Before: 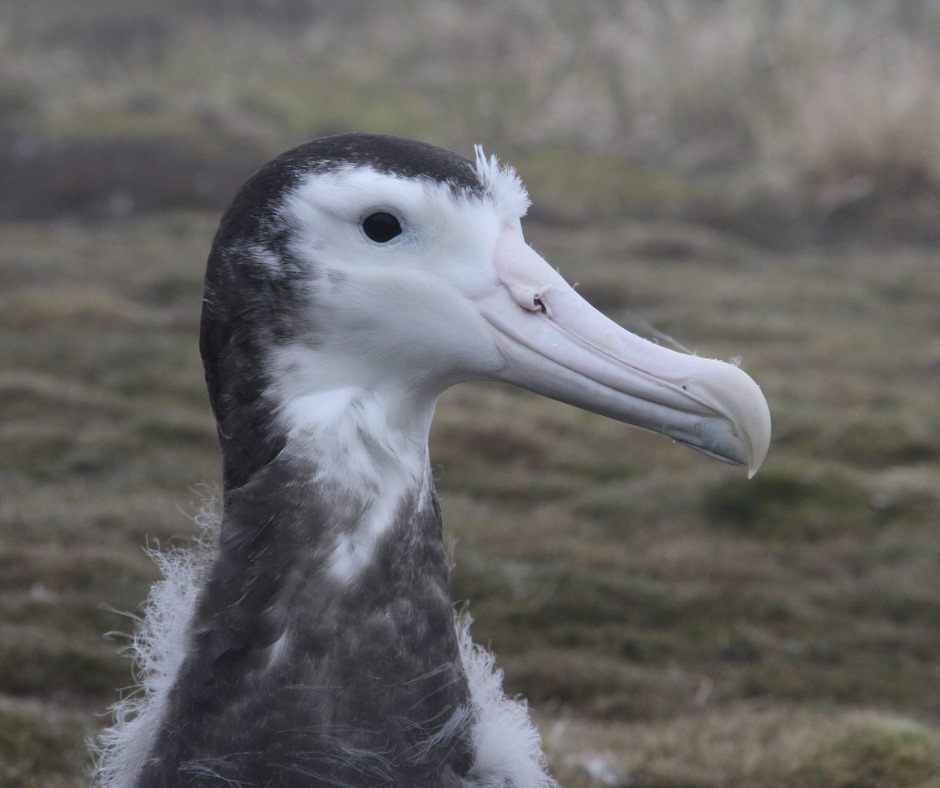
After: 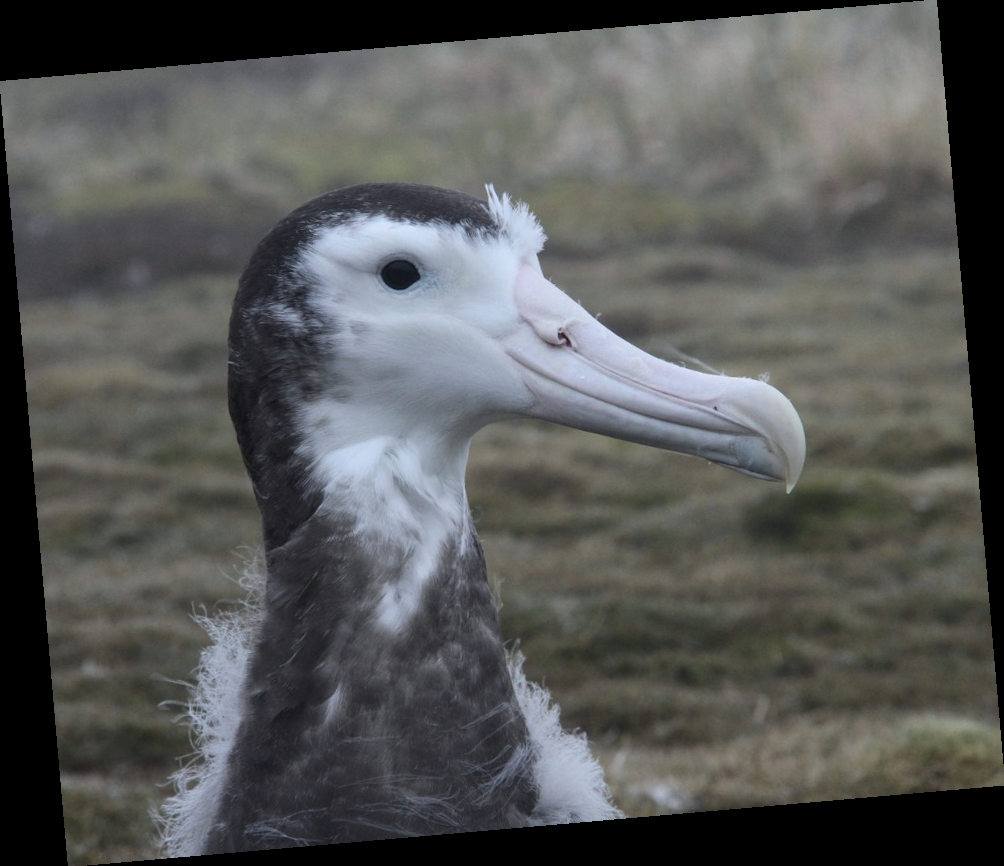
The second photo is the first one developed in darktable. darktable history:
local contrast: highlights 100%, shadows 100%, detail 120%, midtone range 0.2
white balance: red 0.978, blue 0.999
rotate and perspective: rotation -4.98°, automatic cropping off
